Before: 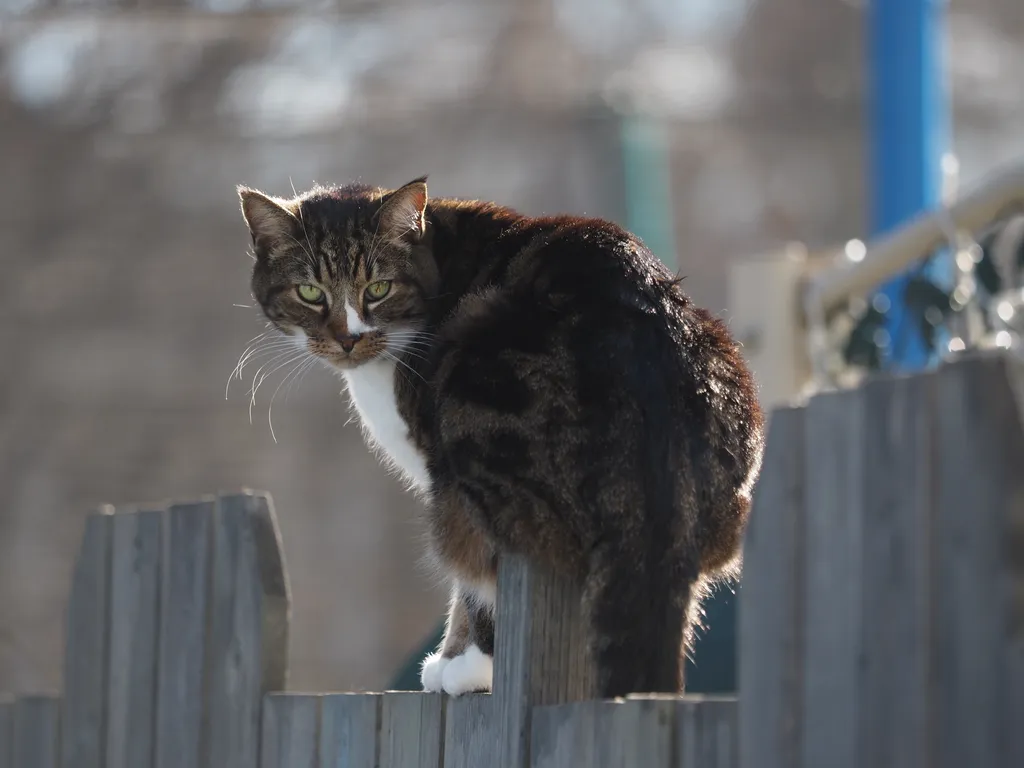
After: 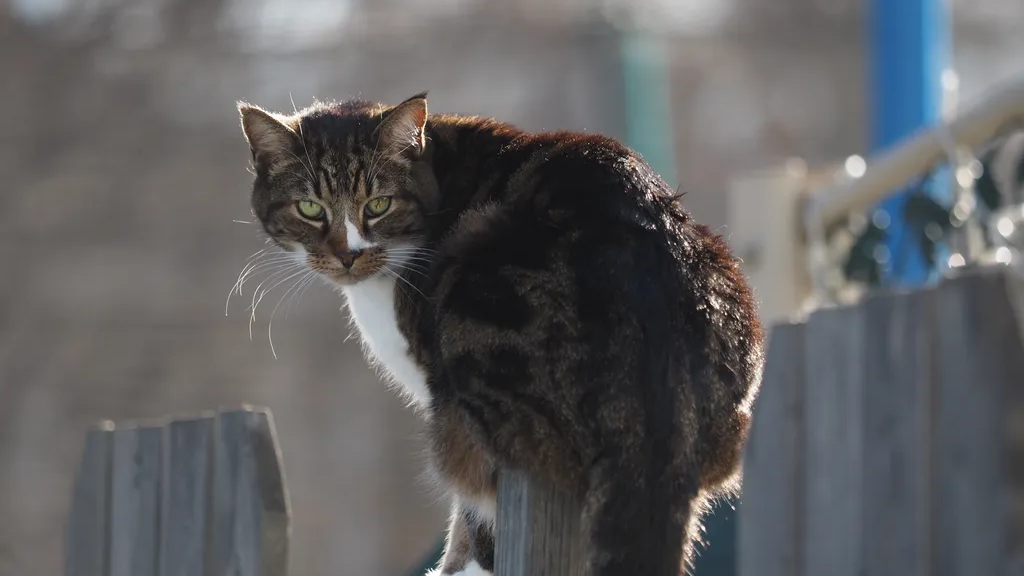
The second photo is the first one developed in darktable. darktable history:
crop: top 11.059%, bottom 13.895%
